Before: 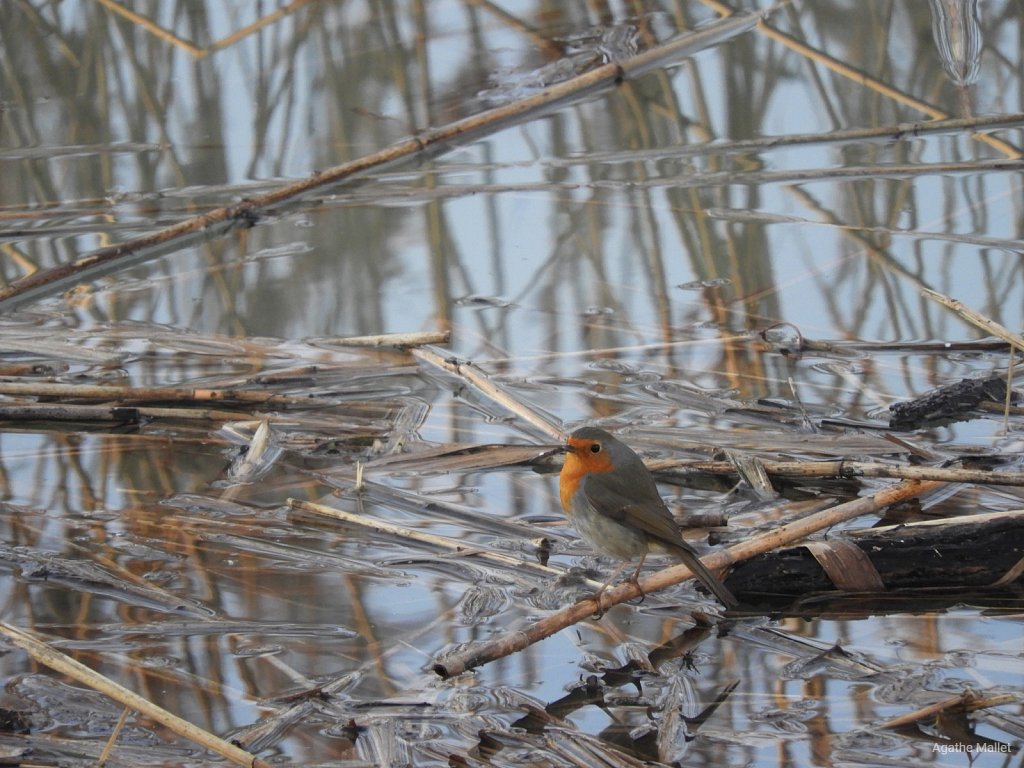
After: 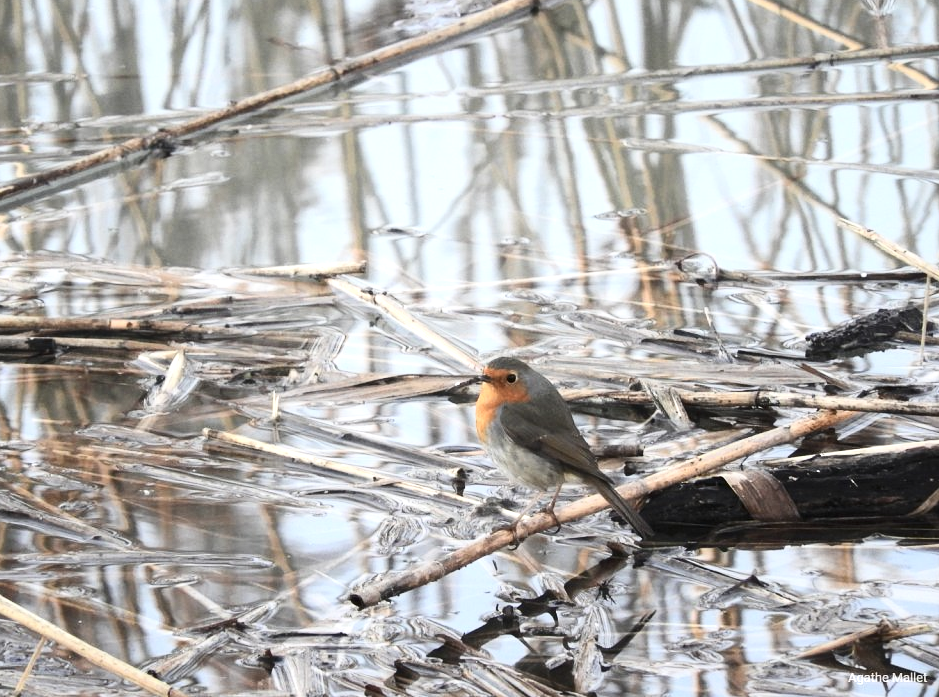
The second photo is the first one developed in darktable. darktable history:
exposure: exposure 0.95 EV, compensate highlight preservation false
crop and rotate: left 8.262%, top 9.226%
contrast brightness saturation: contrast 0.25, saturation -0.31
